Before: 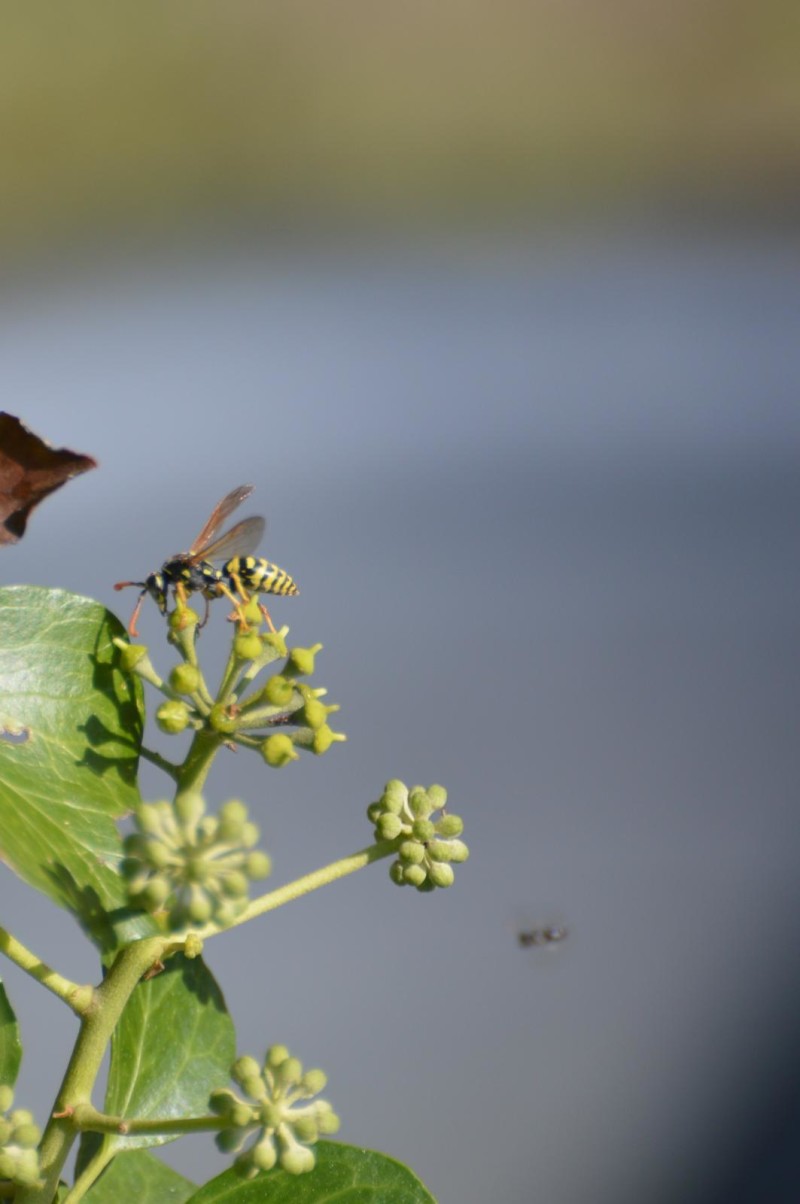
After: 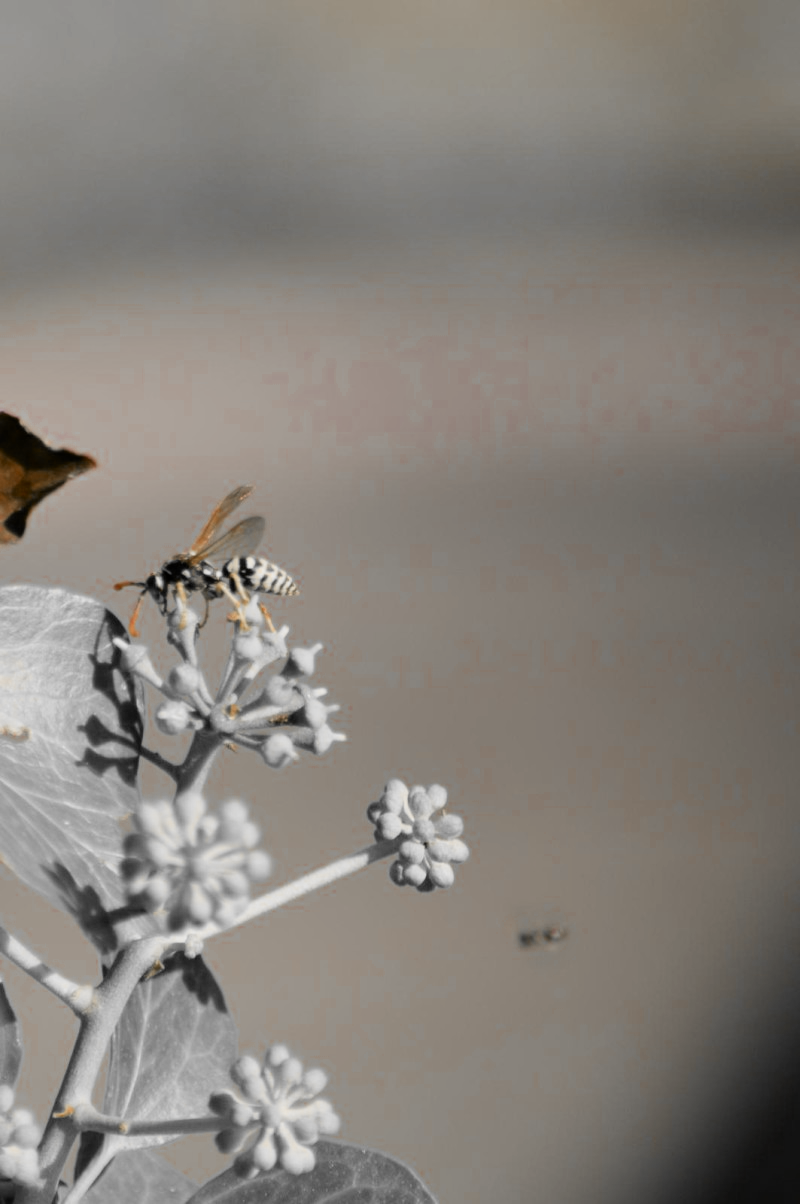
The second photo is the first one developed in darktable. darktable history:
color correction: highlights a* 8.23, highlights b* 15.75, shadows a* -0.345, shadows b* 26.58
filmic rgb: middle gray luminance 28.75%, black relative exposure -10.26 EV, white relative exposure 5.51 EV, target black luminance 0%, hardness 3.92, latitude 1.09%, contrast 1.129, highlights saturation mix 3.64%, shadows ↔ highlights balance 15.75%, color science v6 (2022)
color zones: curves: ch0 [(0, 0.497) (0.096, 0.361) (0.221, 0.538) (0.429, 0.5) (0.571, 0.5) (0.714, 0.5) (0.857, 0.5) (1, 0.497)]; ch1 [(0, 0.5) (0.143, 0.5) (0.257, -0.002) (0.429, 0.04) (0.571, -0.001) (0.714, -0.015) (0.857, 0.024) (1, 0.5)]
